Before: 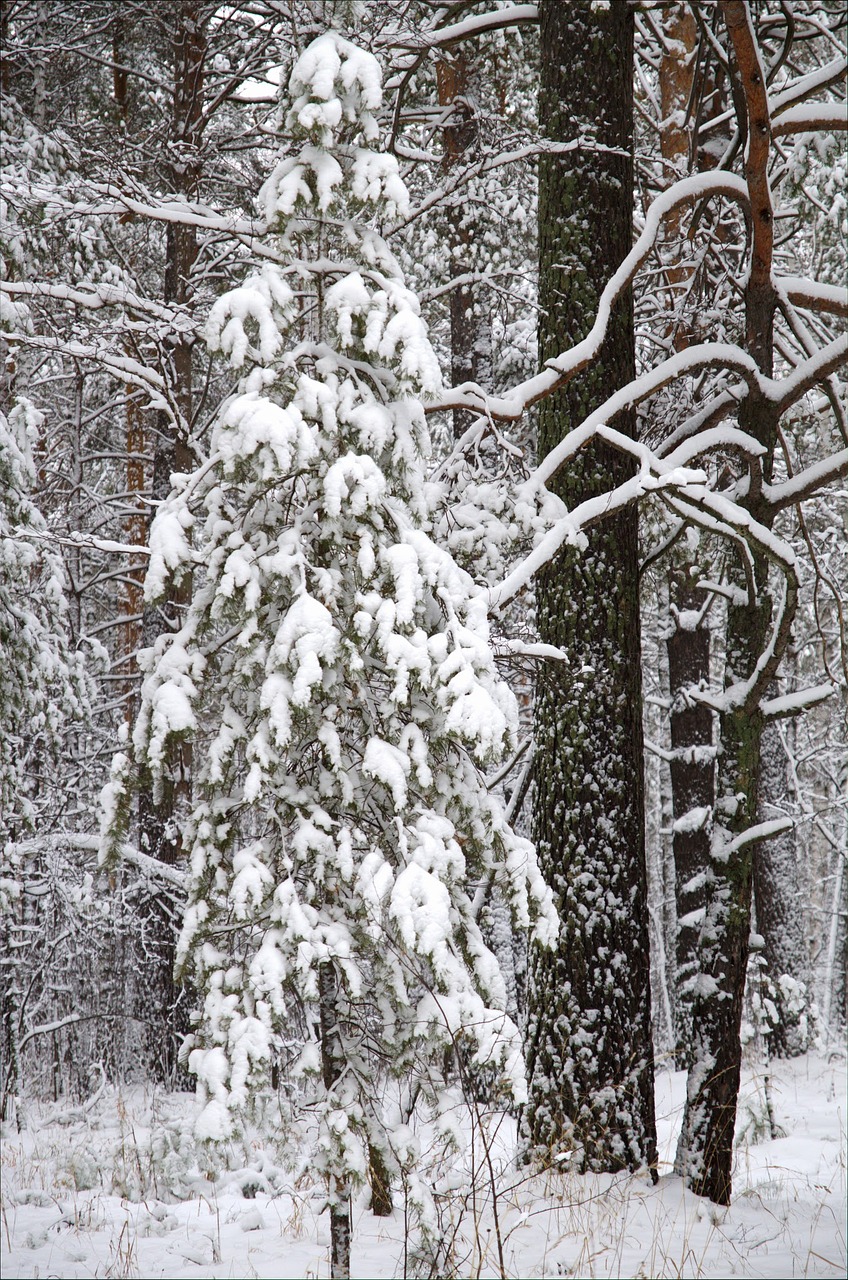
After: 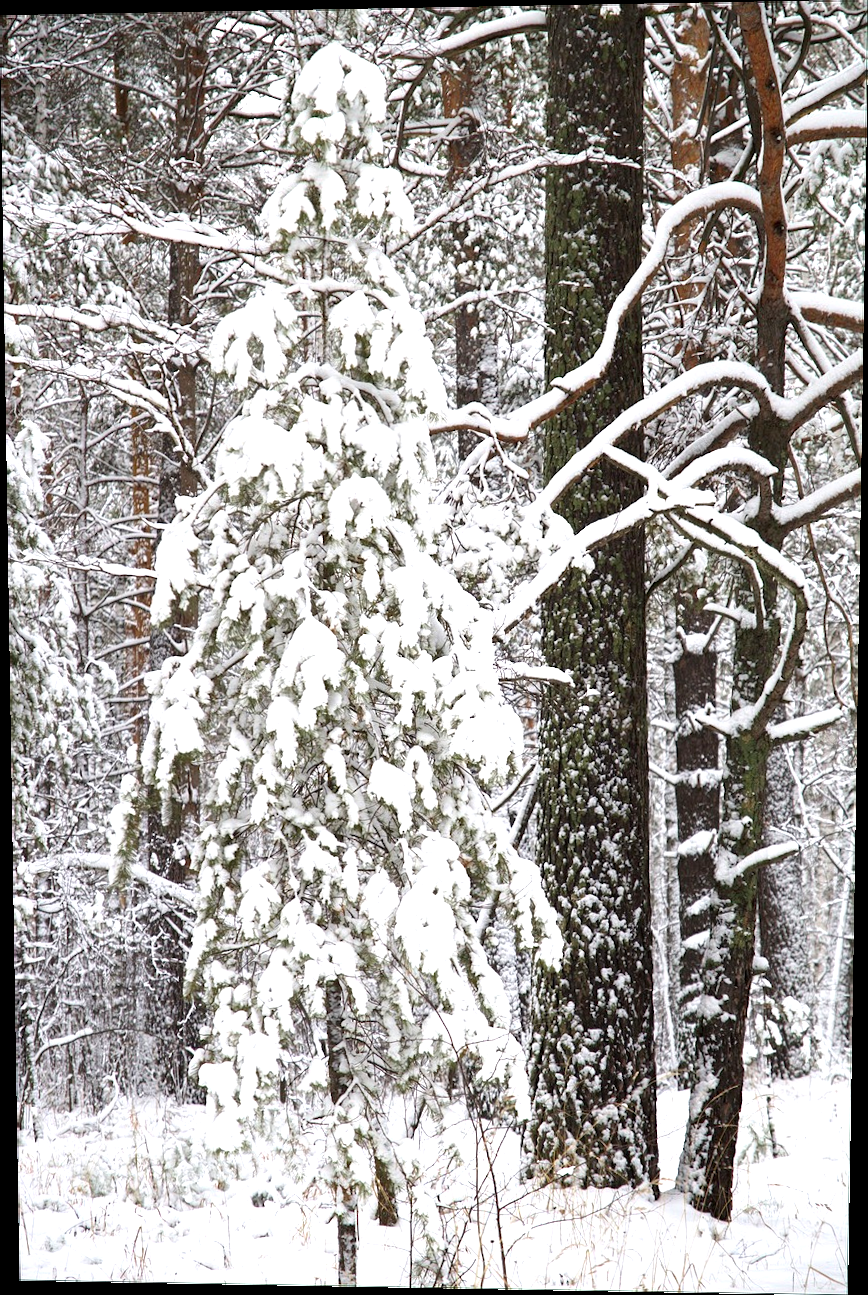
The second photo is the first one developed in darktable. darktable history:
rotate and perspective: lens shift (vertical) 0.048, lens shift (horizontal) -0.024, automatic cropping off
exposure: exposure 0.781 EV, compensate highlight preservation false
